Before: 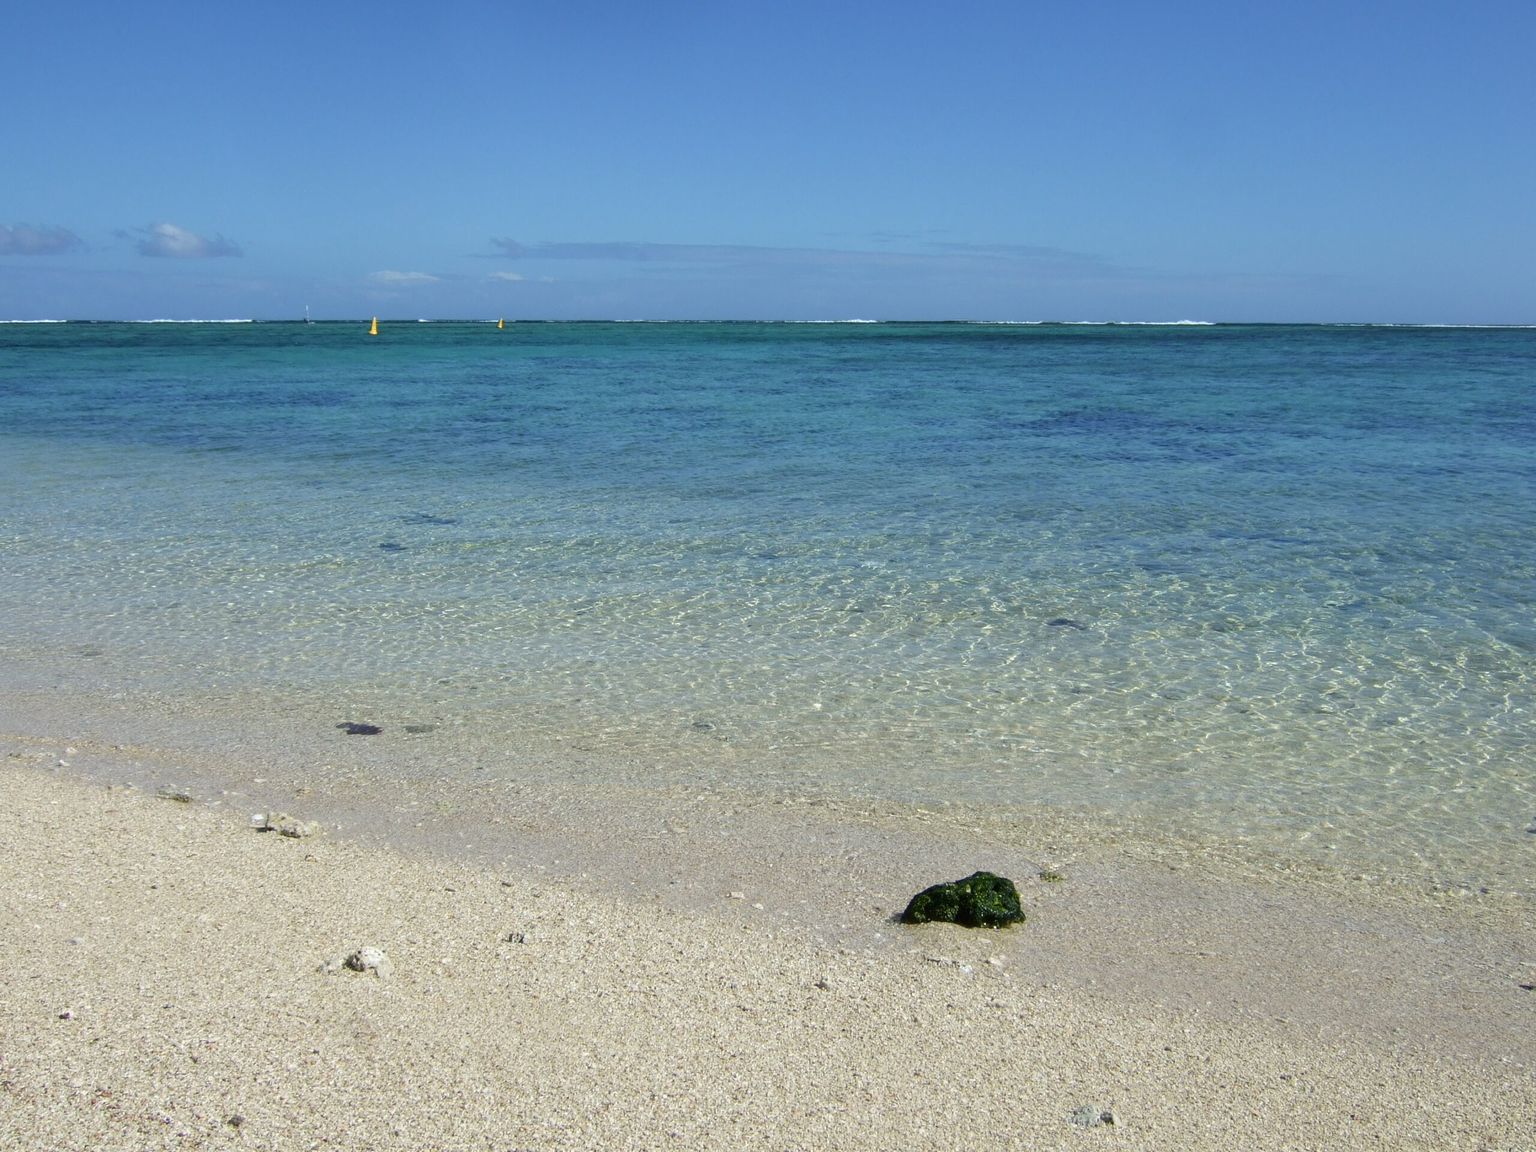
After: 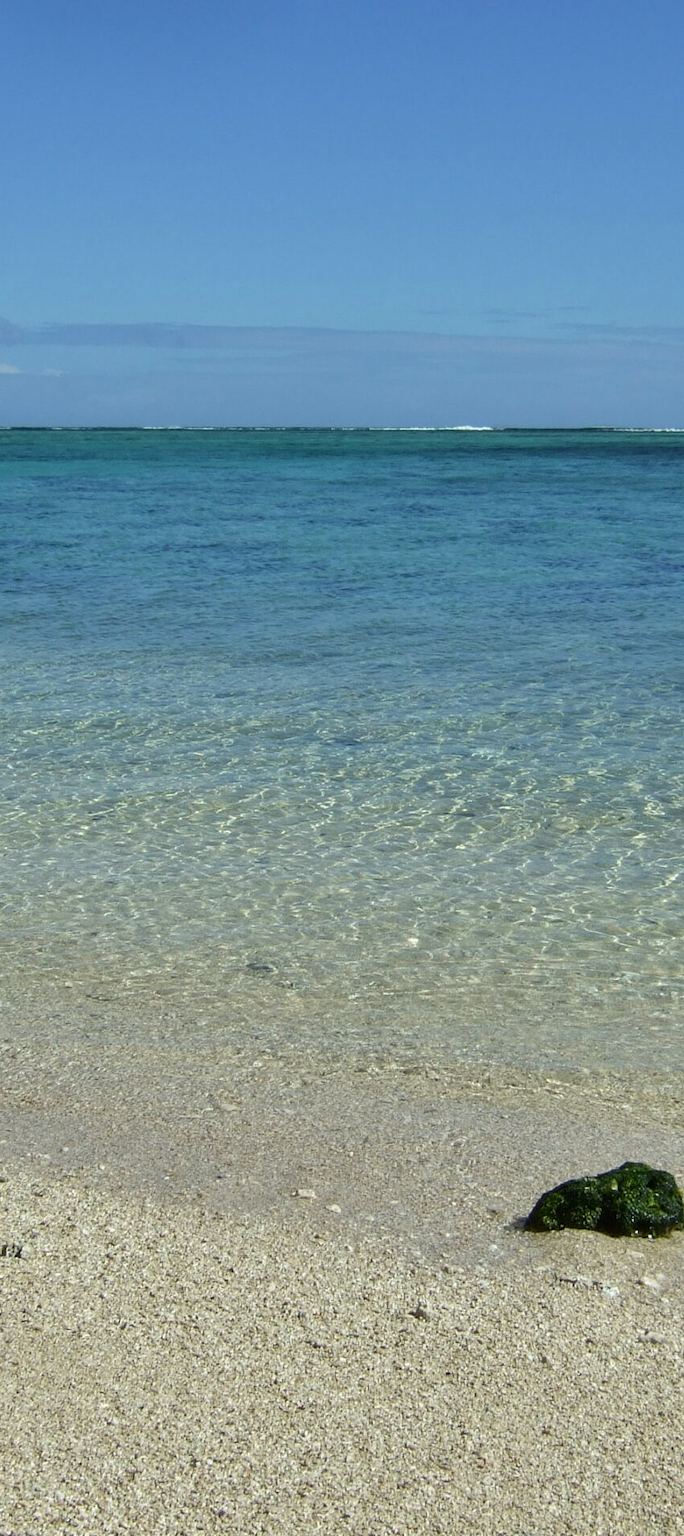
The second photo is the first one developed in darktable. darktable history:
shadows and highlights: soften with gaussian
crop: left 33.049%, right 33.493%
color correction: highlights a* -2.59, highlights b* 2.6
